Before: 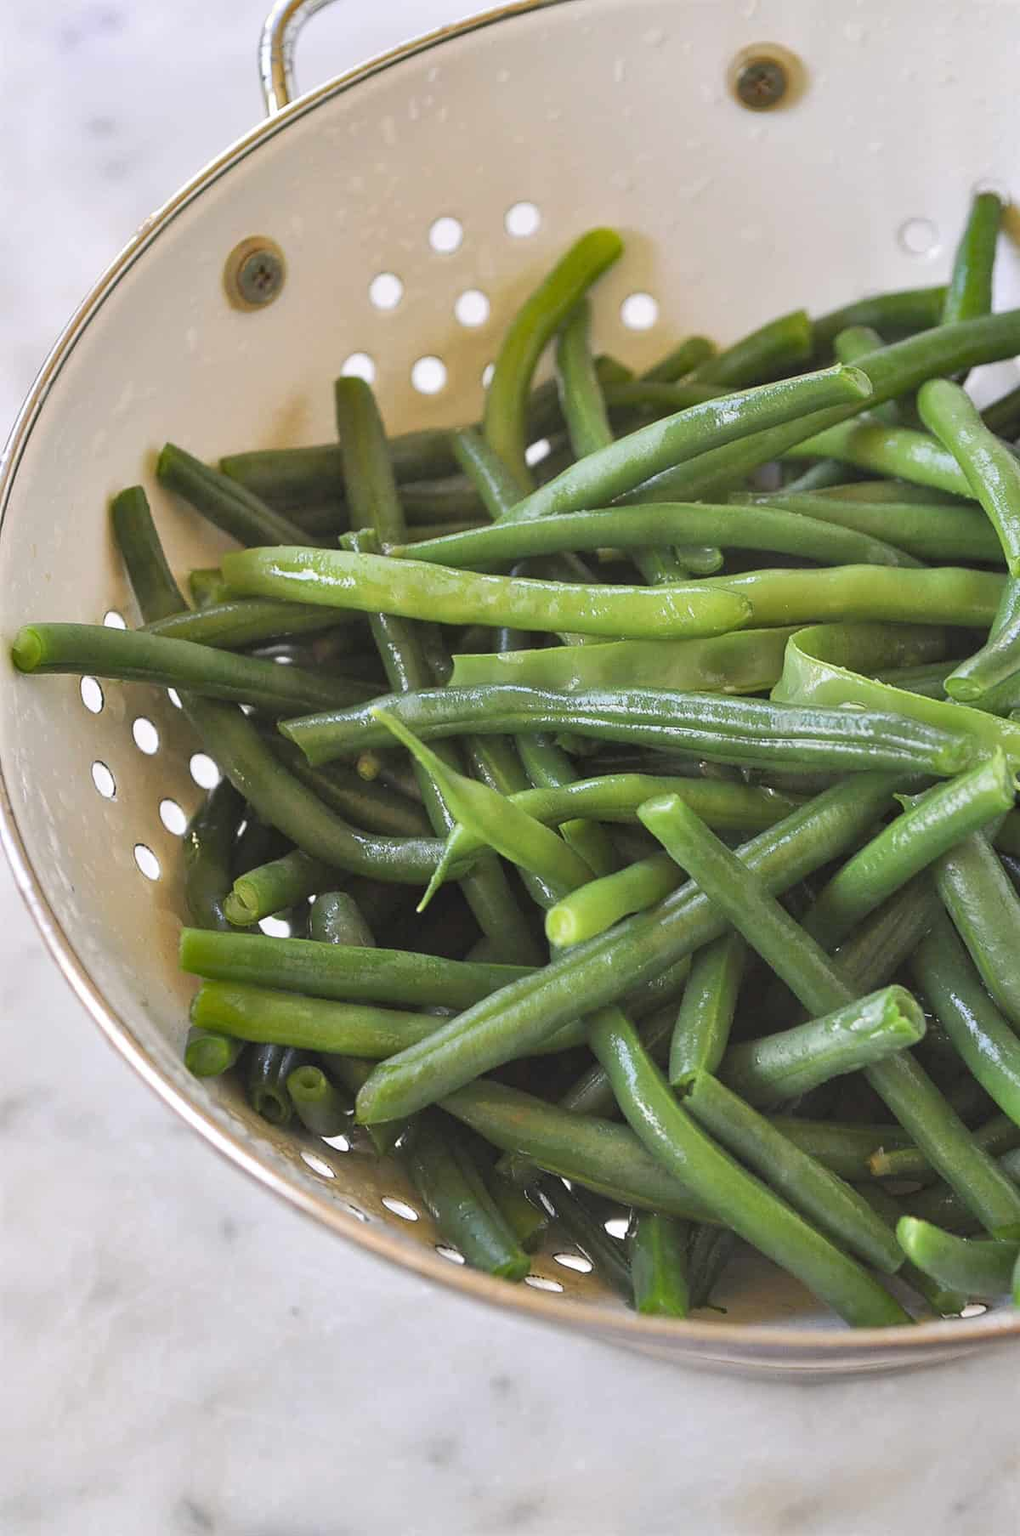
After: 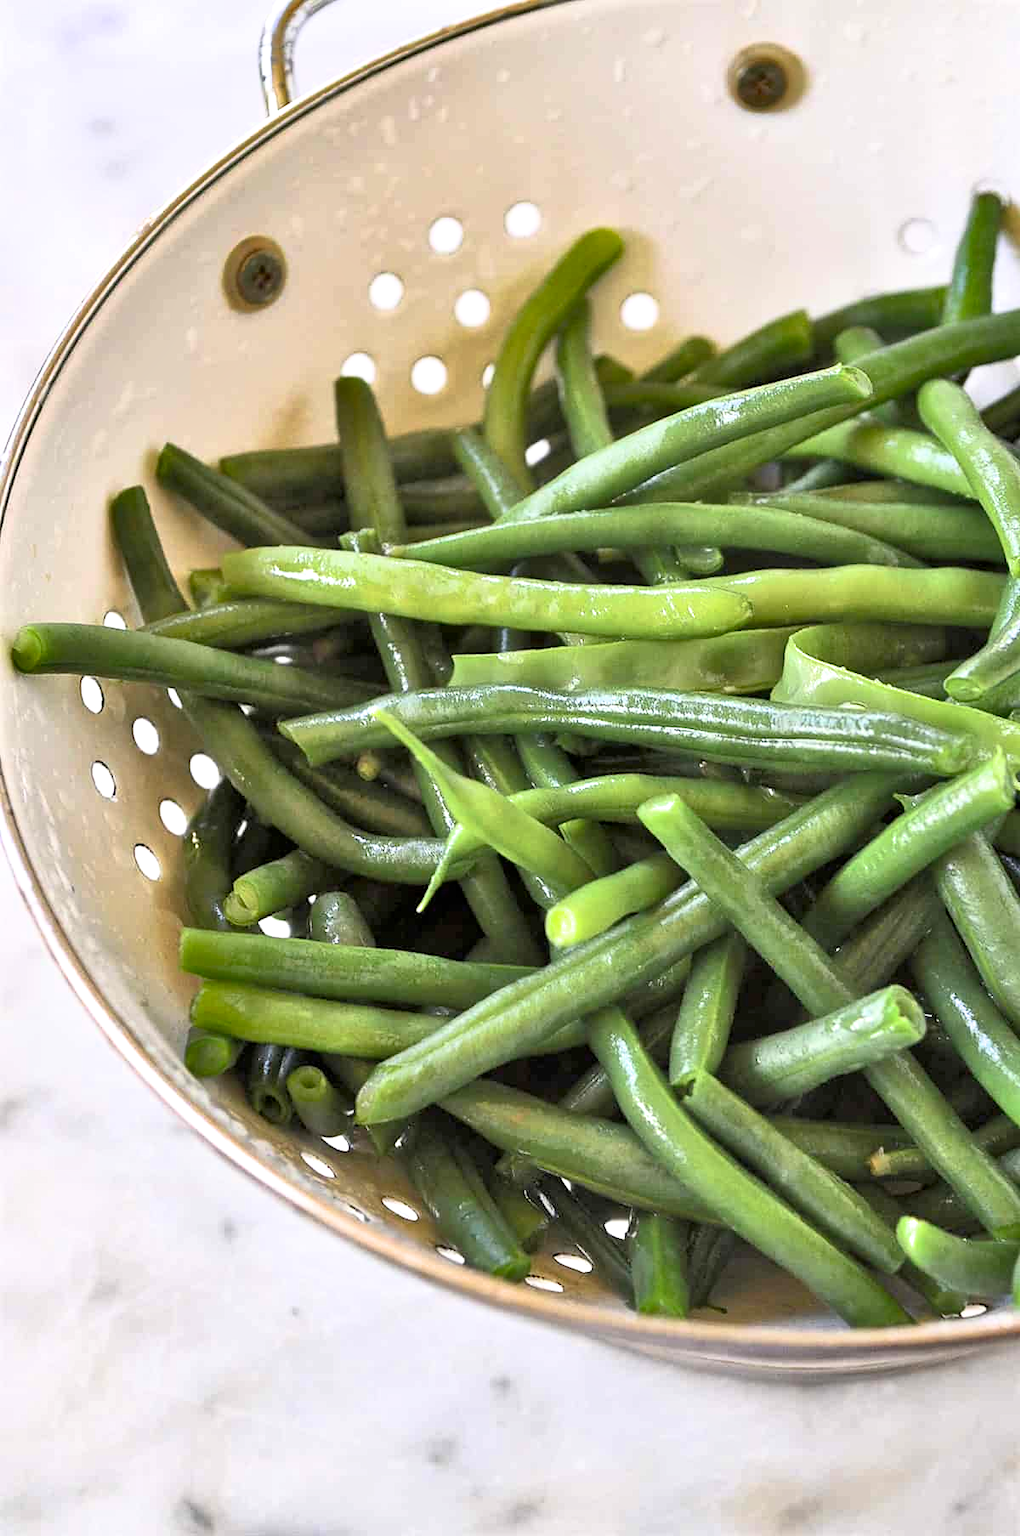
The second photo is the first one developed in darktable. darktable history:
tone equalizer: -7 EV 0.154 EV, -6 EV 0.609 EV, -5 EV 1.14 EV, -4 EV 1.36 EV, -3 EV 1.14 EV, -2 EV 0.6 EV, -1 EV 0.152 EV
velvia: strength 6.3%
filmic rgb: black relative exposure -3.62 EV, white relative exposure 2.18 EV, hardness 3.62
shadows and highlights: on, module defaults
contrast brightness saturation: contrast 0.204, brightness -0.109, saturation 0.101
